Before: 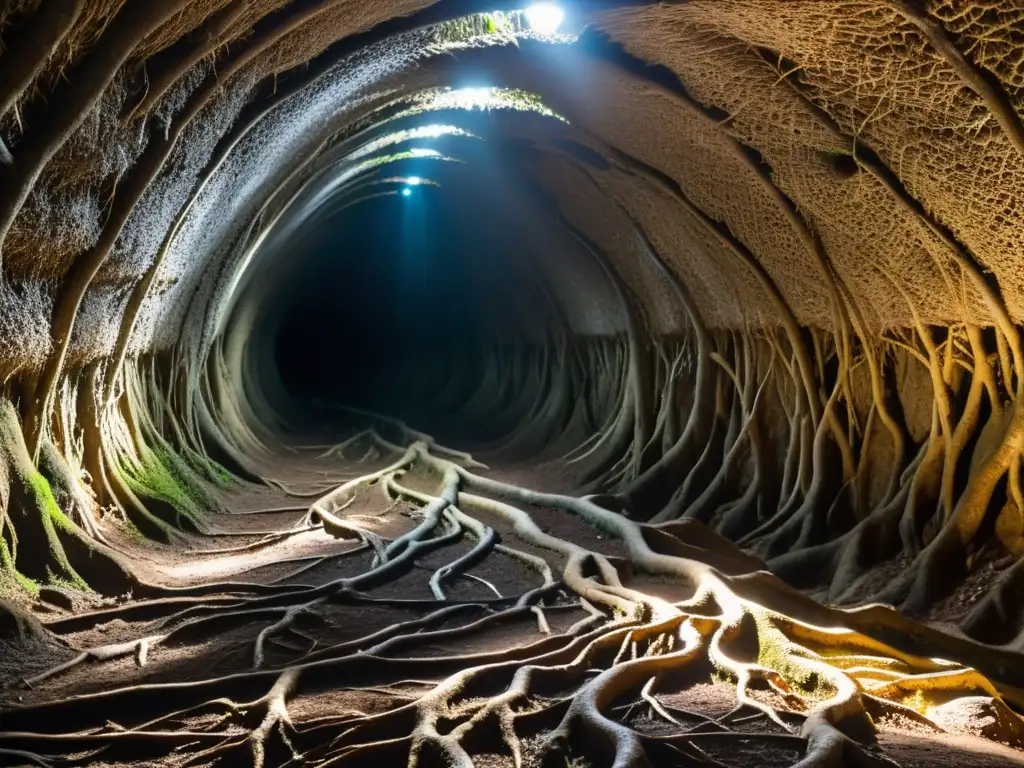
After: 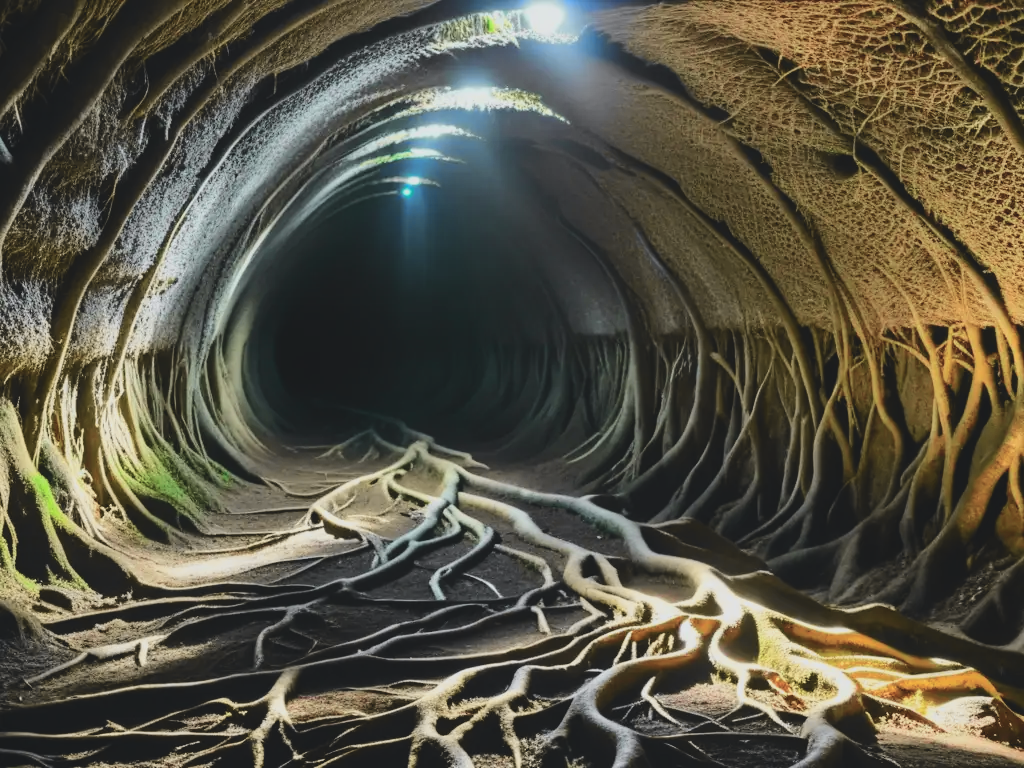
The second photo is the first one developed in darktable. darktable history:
tone equalizer: on, module defaults
exposure: black level correction -0.015, exposure -0.5 EV, compensate highlight preservation false
tone curve: curves: ch0 [(0, 0.026) (0.104, 0.1) (0.233, 0.262) (0.398, 0.507) (0.498, 0.621) (0.65, 0.757) (0.835, 0.883) (1, 0.961)]; ch1 [(0, 0) (0.346, 0.307) (0.408, 0.369) (0.453, 0.457) (0.482, 0.476) (0.502, 0.498) (0.521, 0.503) (0.553, 0.554) (0.638, 0.646) (0.693, 0.727) (1, 1)]; ch2 [(0, 0) (0.366, 0.337) (0.434, 0.46) (0.485, 0.494) (0.5, 0.494) (0.511, 0.508) (0.537, 0.55) (0.579, 0.599) (0.663, 0.67) (1, 1)], color space Lab, independent channels, preserve colors none
